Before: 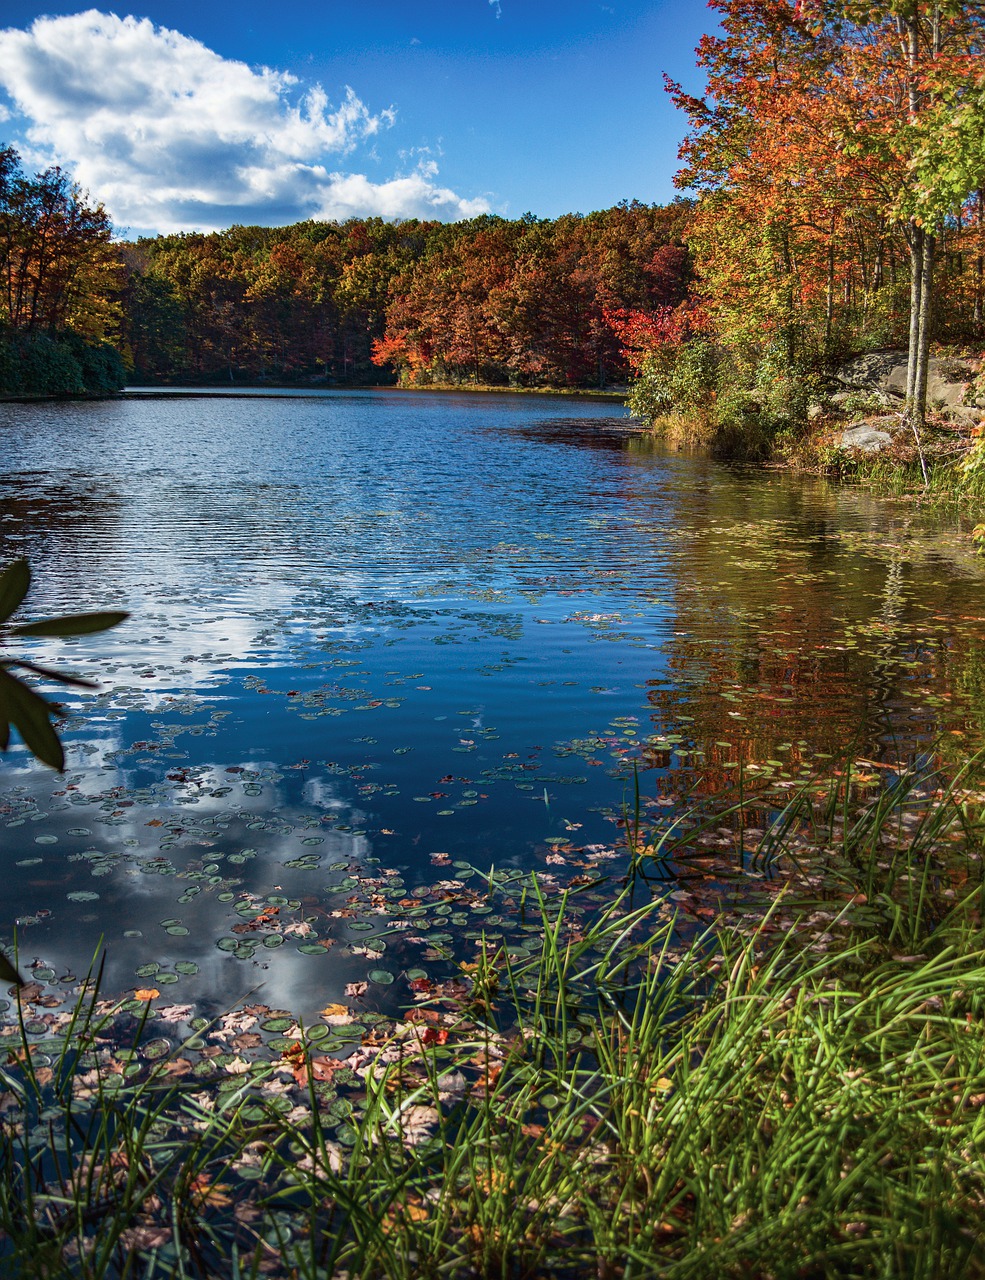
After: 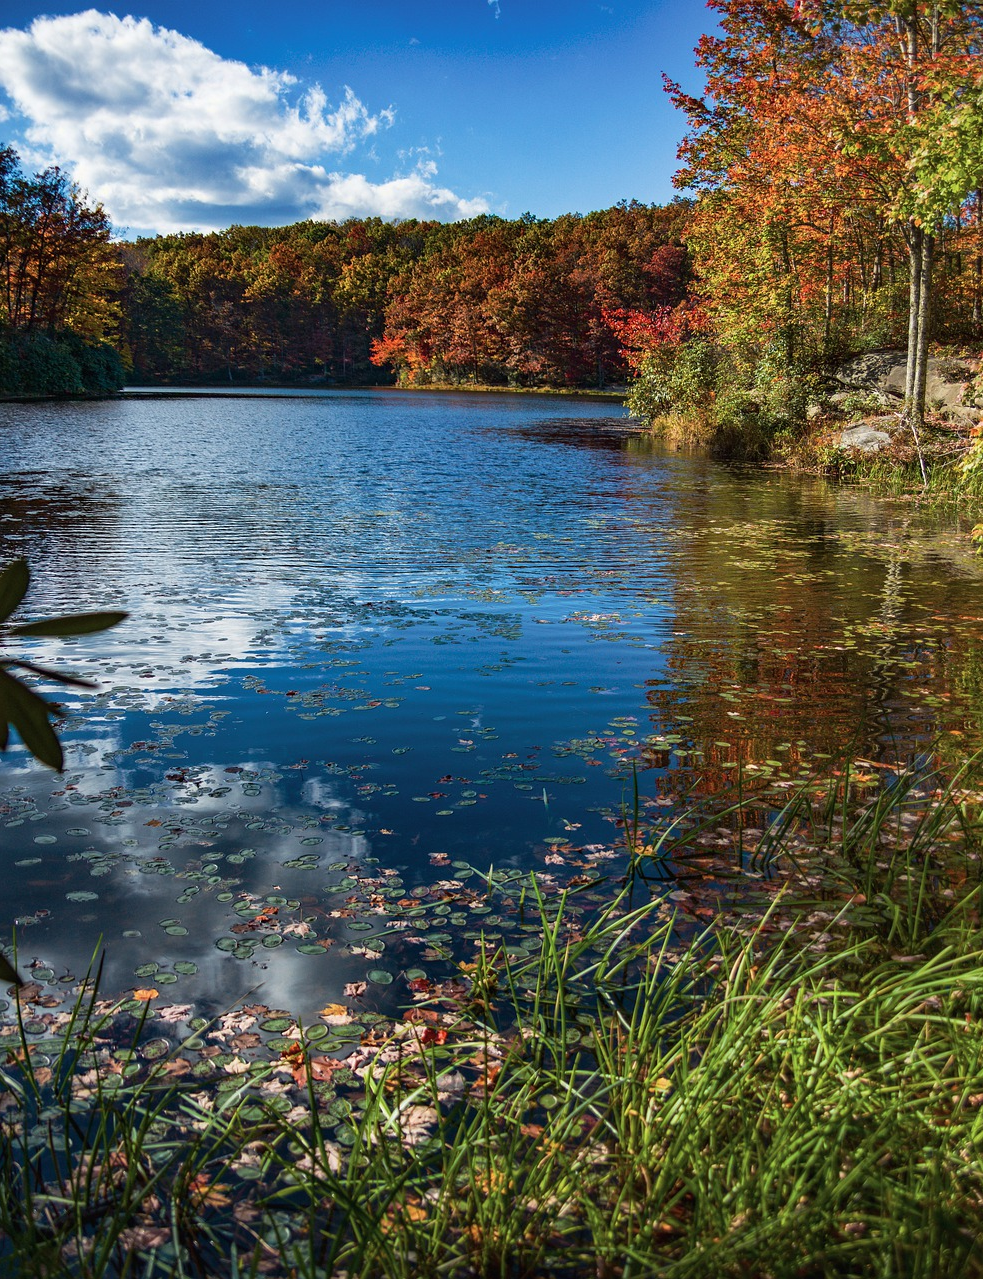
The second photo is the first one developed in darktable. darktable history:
crop and rotate: left 0.126%
